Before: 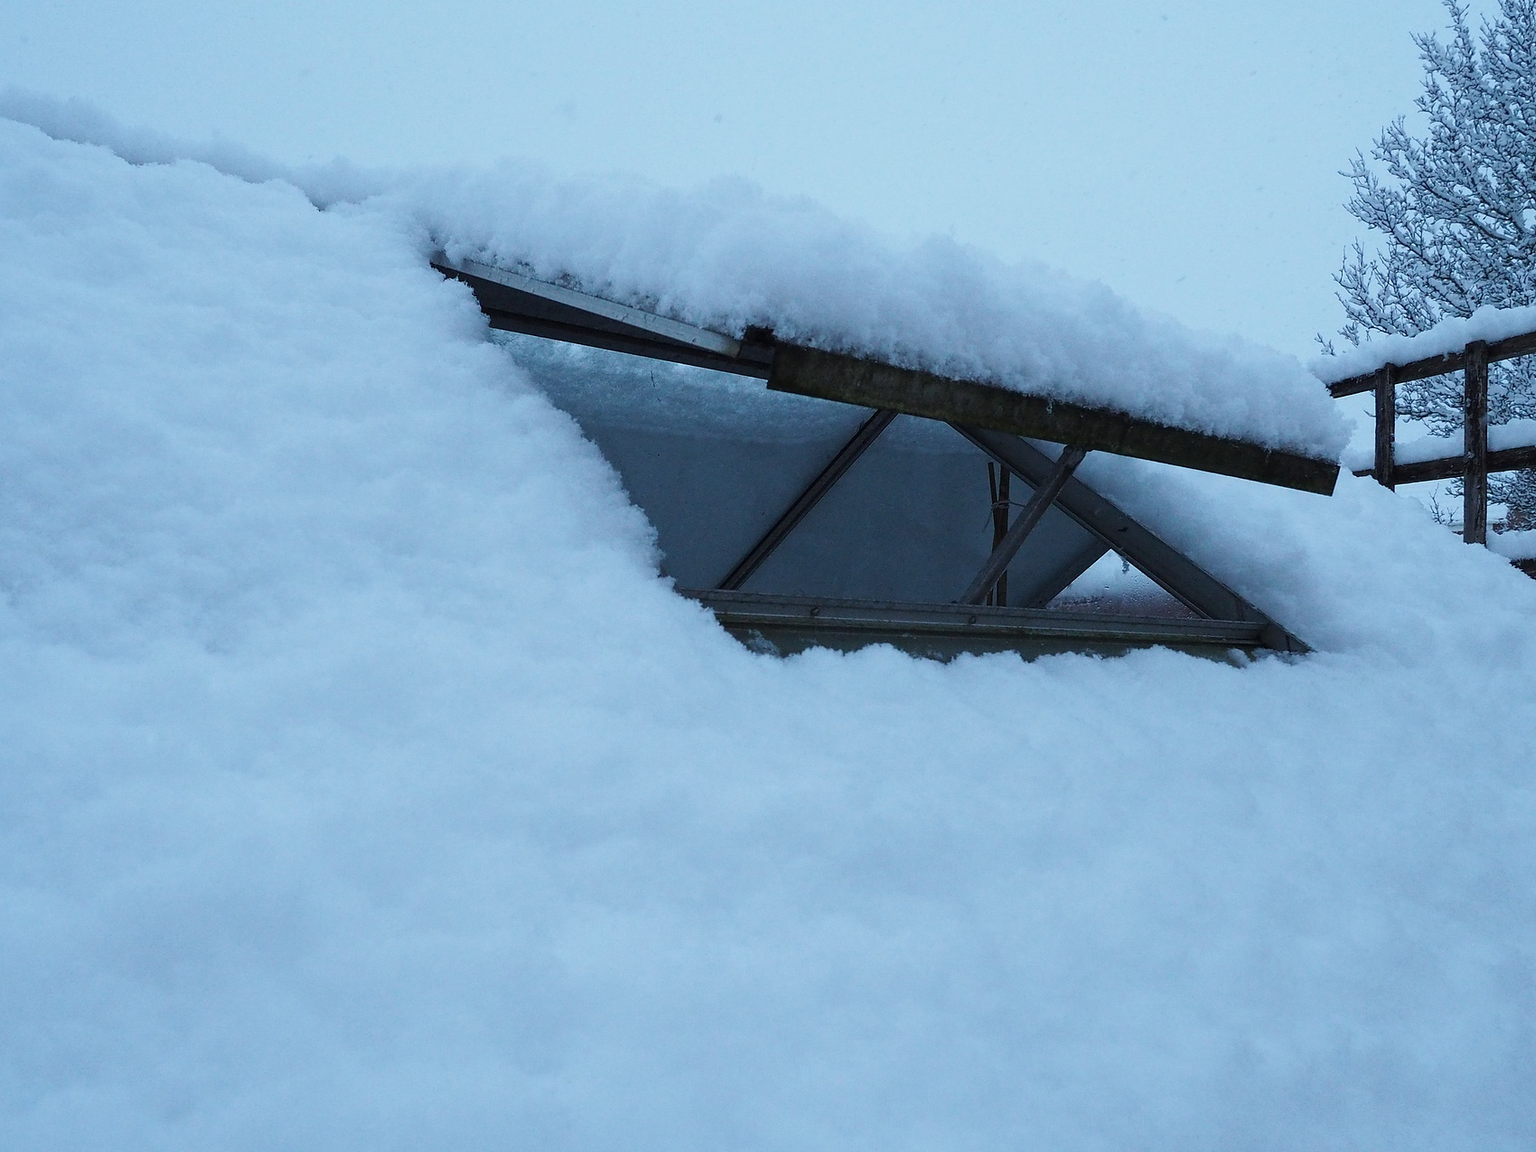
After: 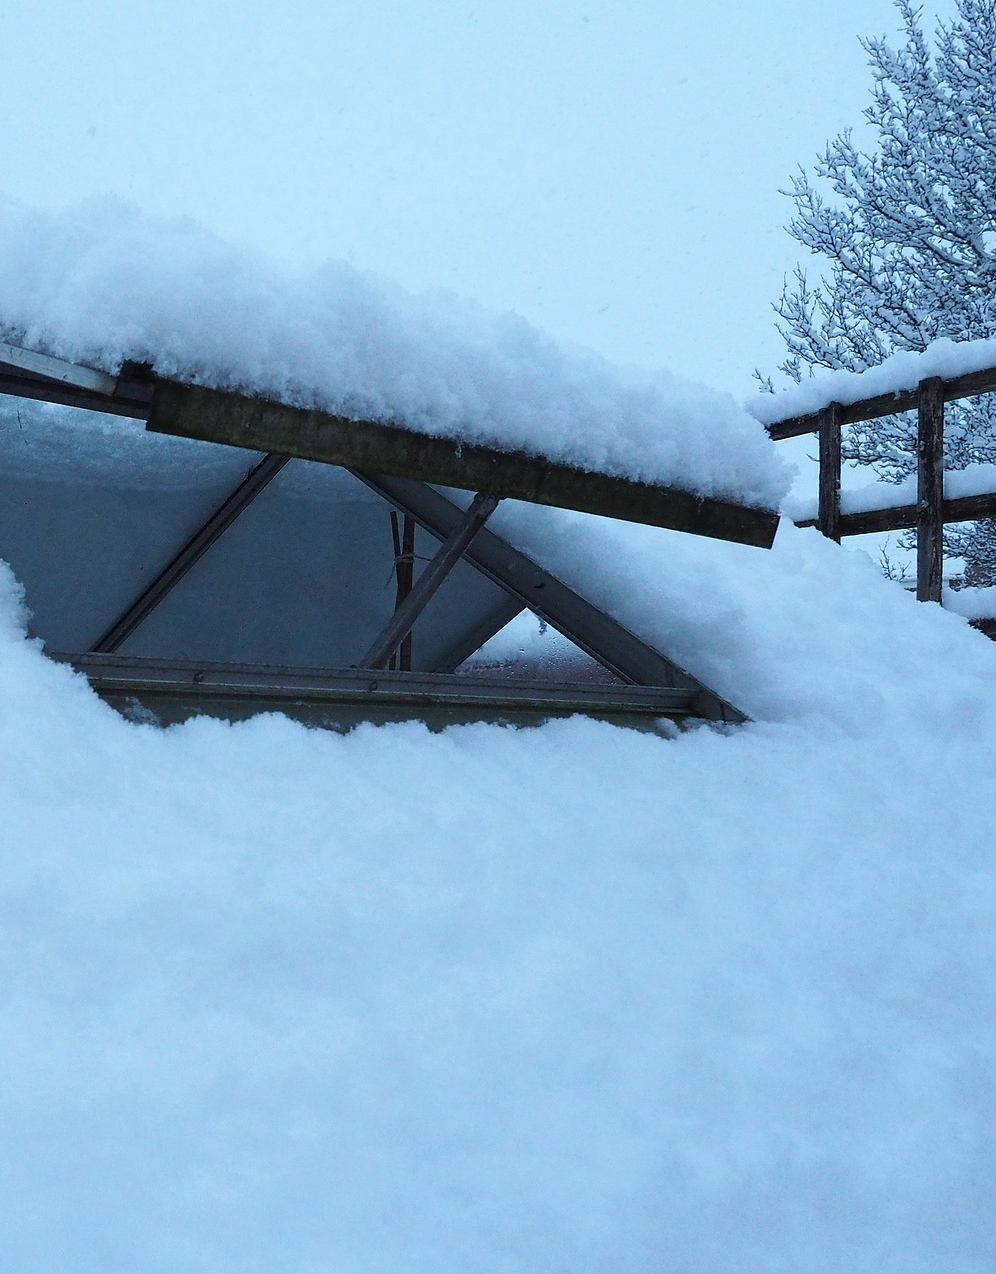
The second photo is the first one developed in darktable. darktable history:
crop: left 41.402%
exposure: black level correction 0, exposure 0.953 EV, compensate exposure bias true, compensate highlight preservation false
